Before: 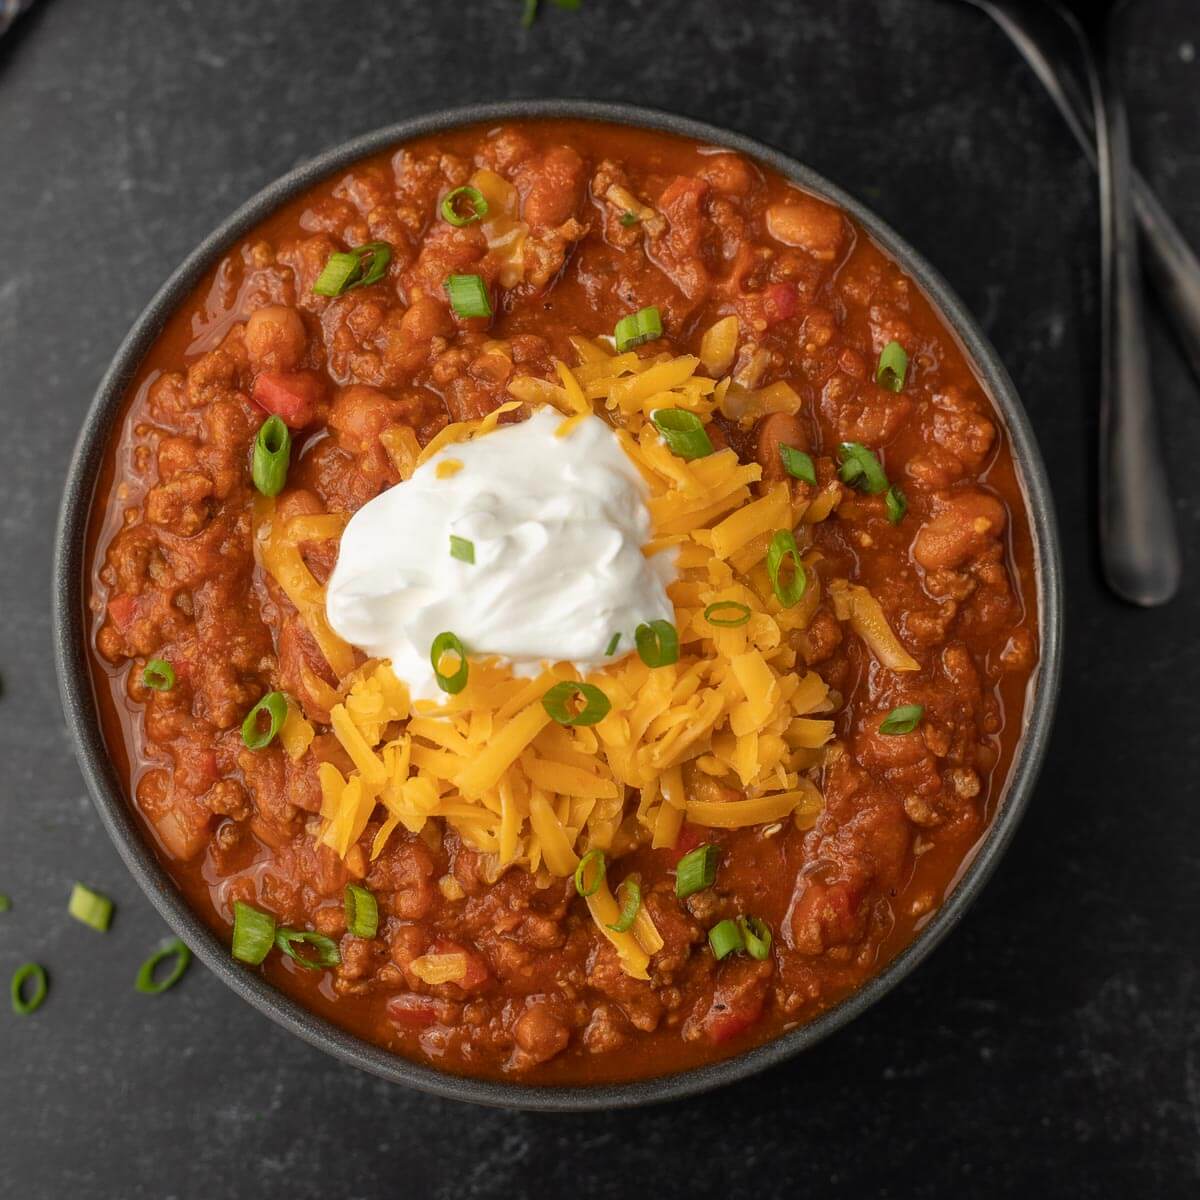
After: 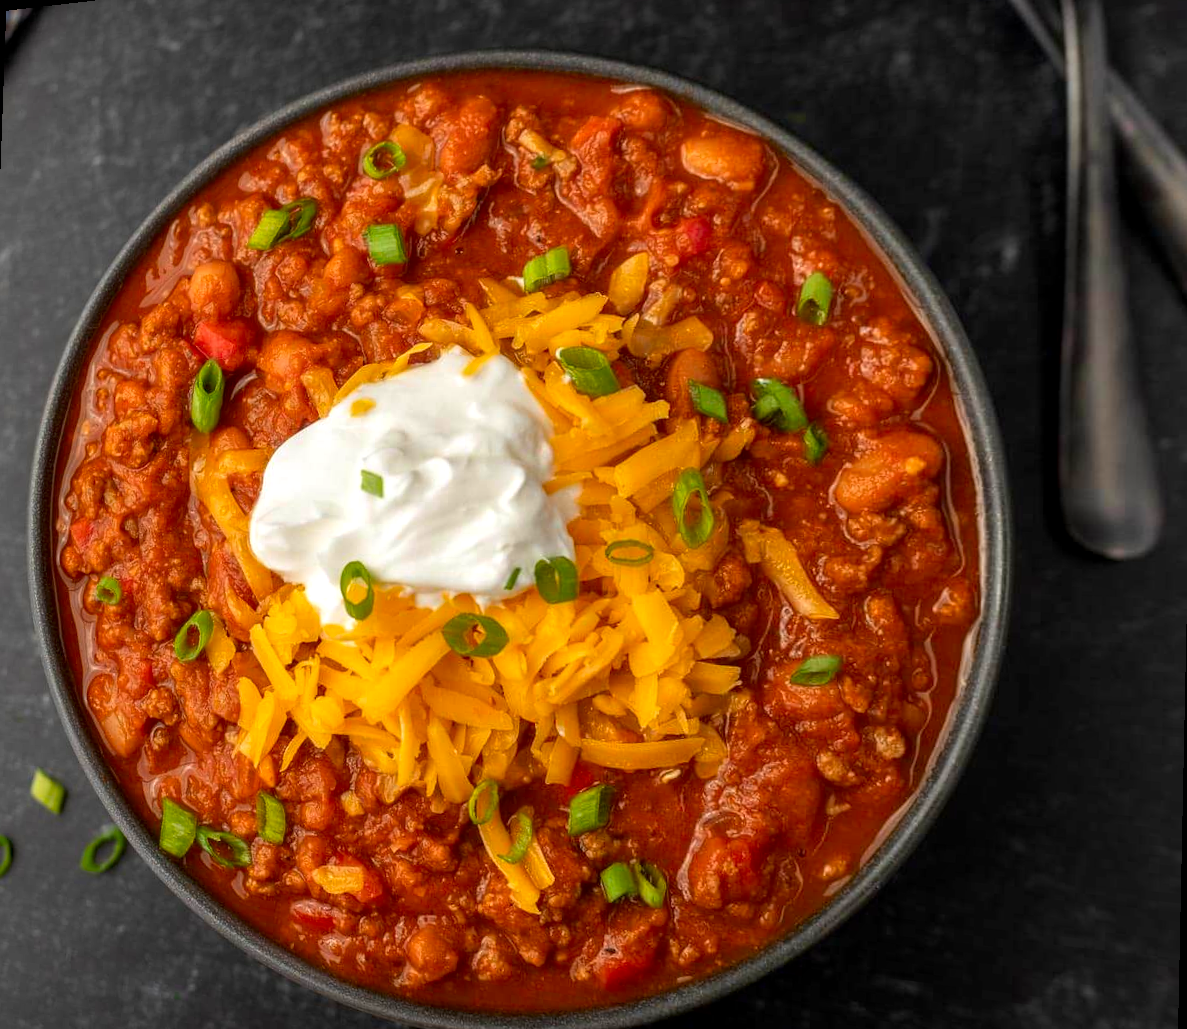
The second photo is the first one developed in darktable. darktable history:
local contrast: detail 130%
rotate and perspective: rotation 1.69°, lens shift (vertical) -0.023, lens shift (horizontal) -0.291, crop left 0.025, crop right 0.988, crop top 0.092, crop bottom 0.842
color correction: saturation 1.32
